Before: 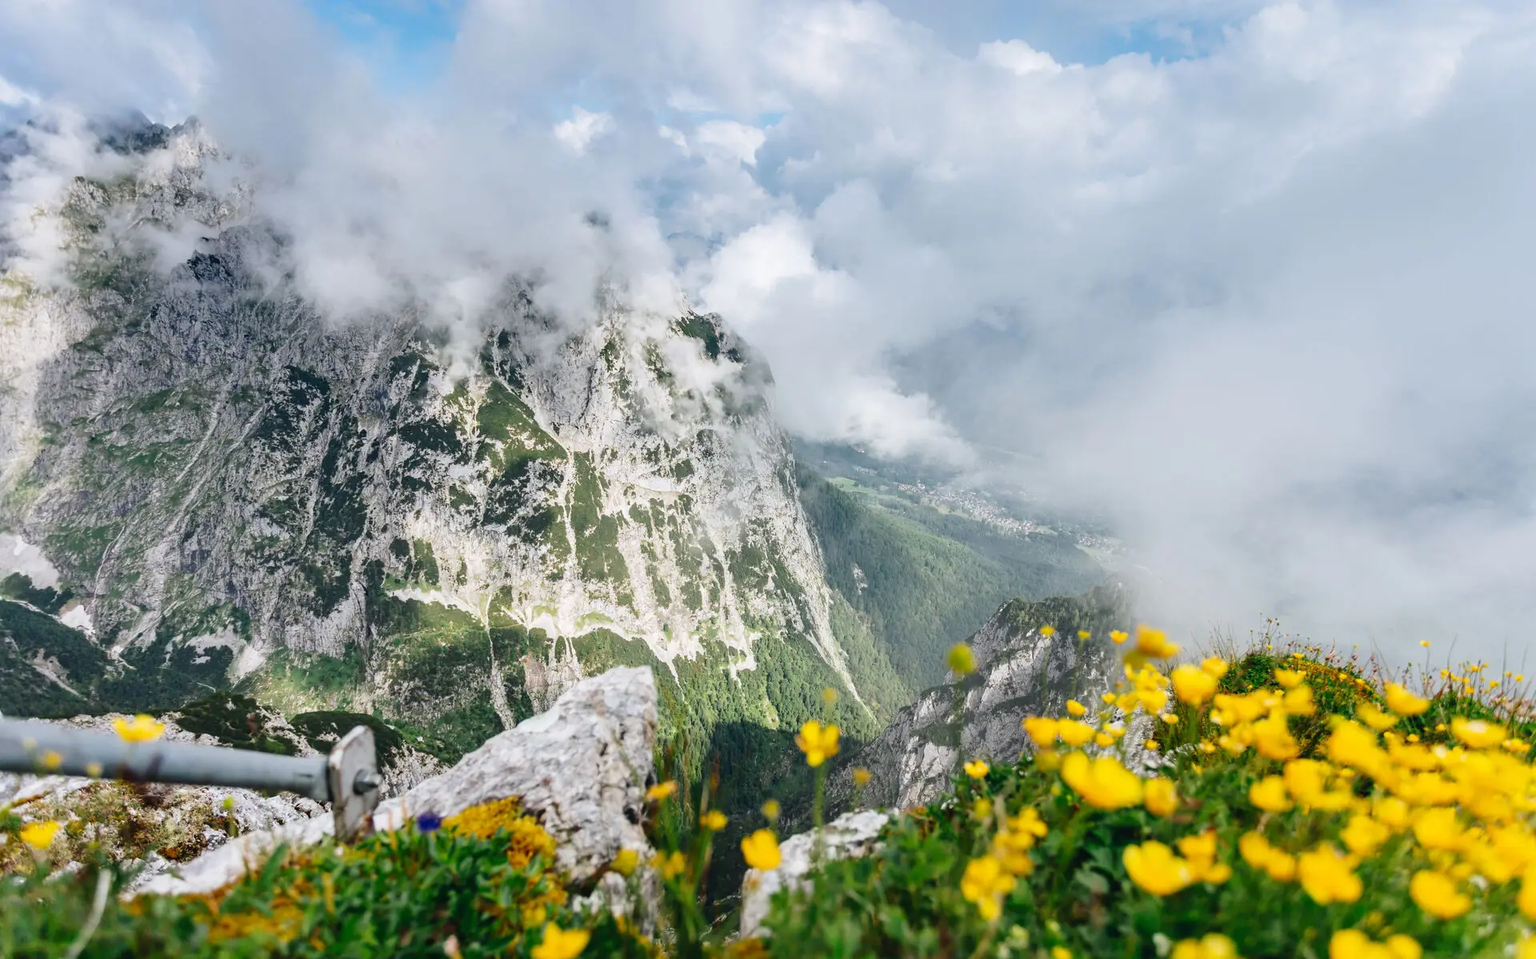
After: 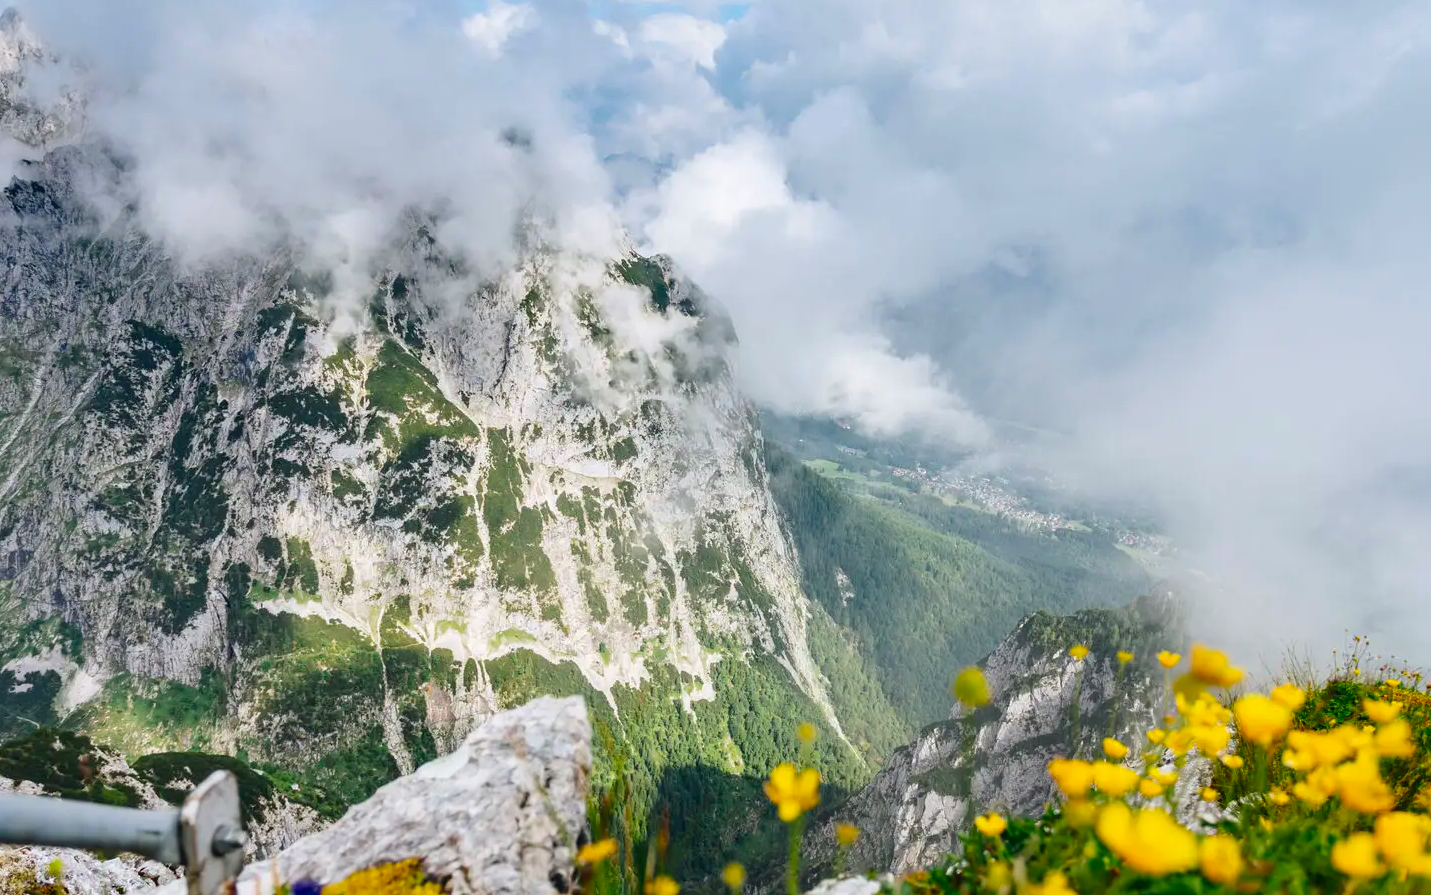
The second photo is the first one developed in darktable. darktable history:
color balance rgb: perceptual saturation grading › global saturation 30.197%
crop and rotate: left 11.997%, top 11.466%, right 13.465%, bottom 13.81%
